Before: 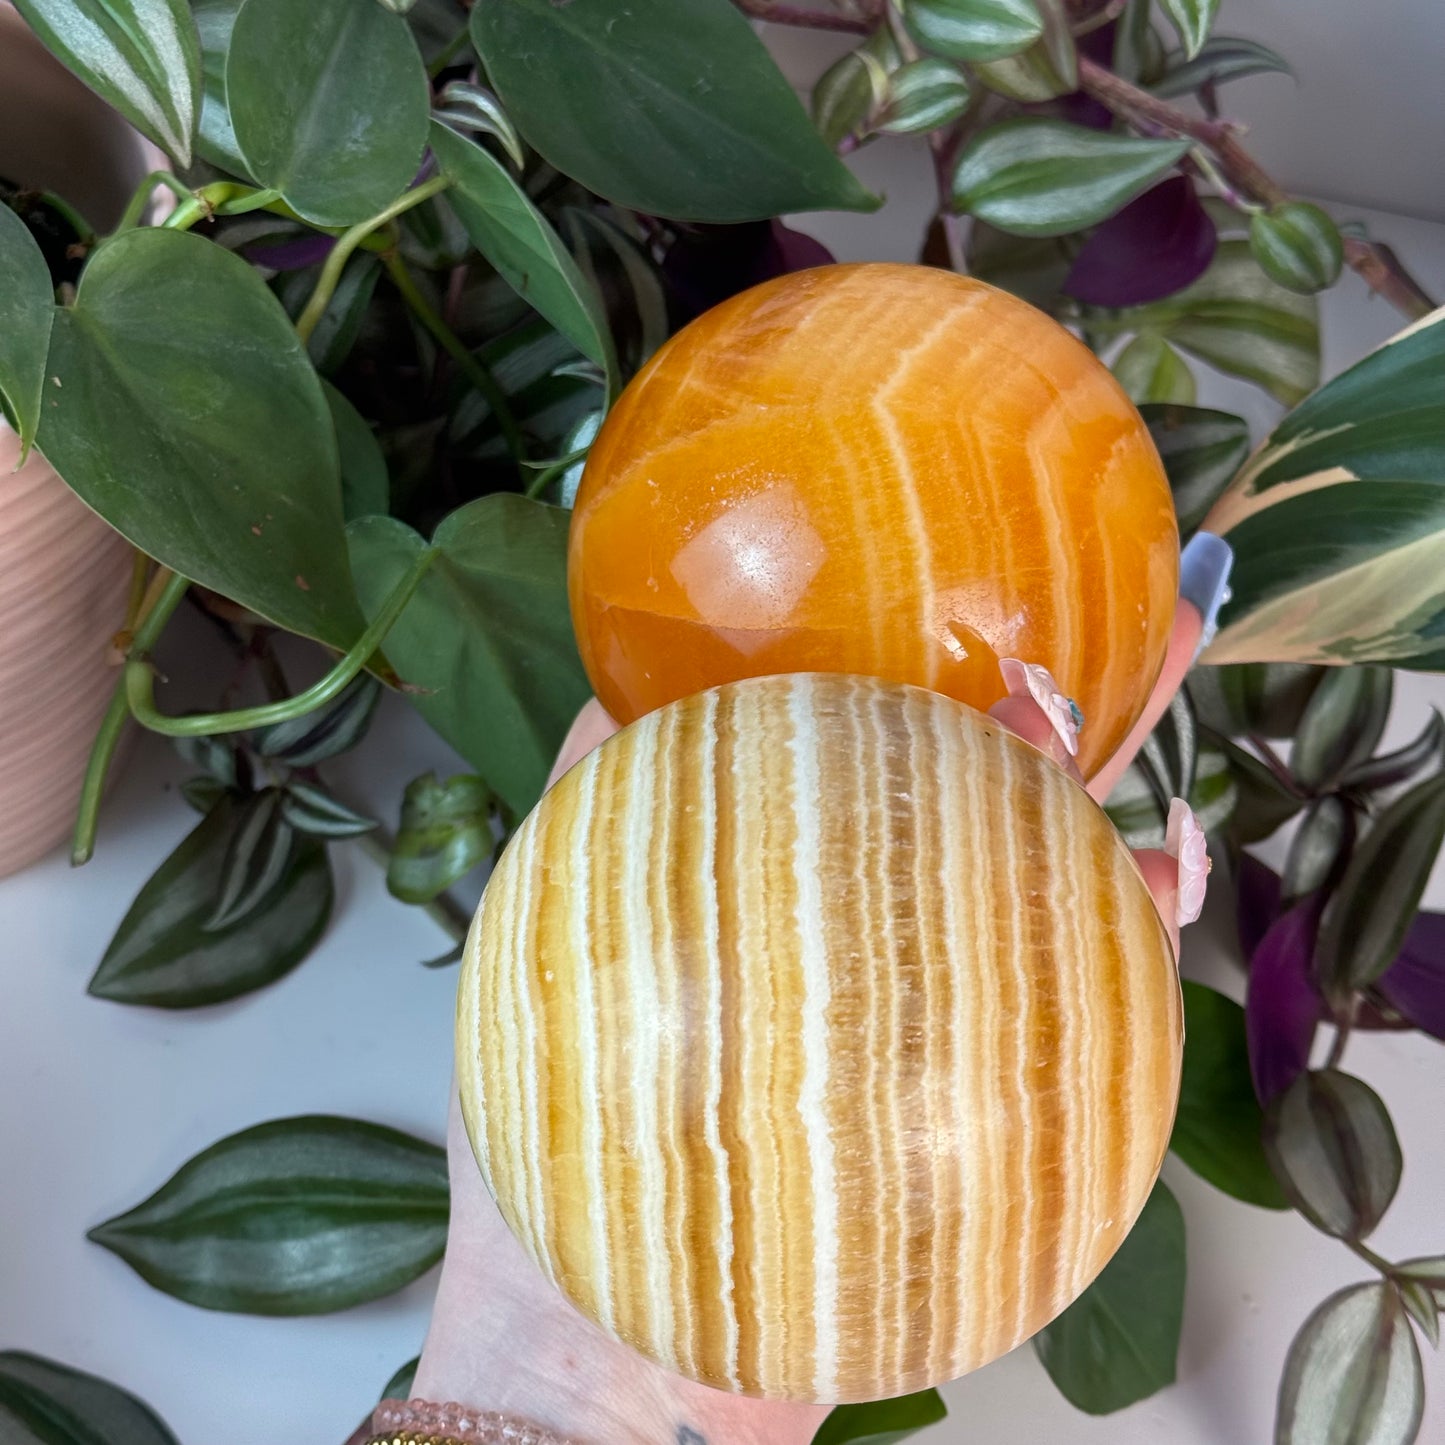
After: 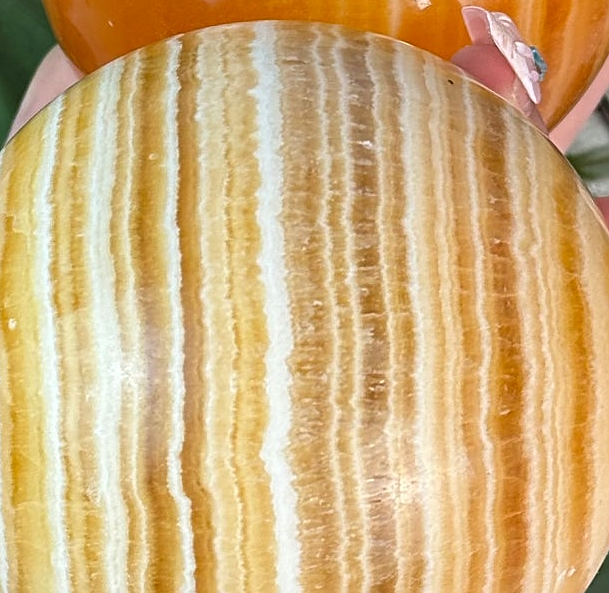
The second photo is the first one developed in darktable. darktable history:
exposure: compensate exposure bias true, compensate highlight preservation false
sharpen: on, module defaults
crop: left 37.221%, top 45.169%, right 20.63%, bottom 13.777%
